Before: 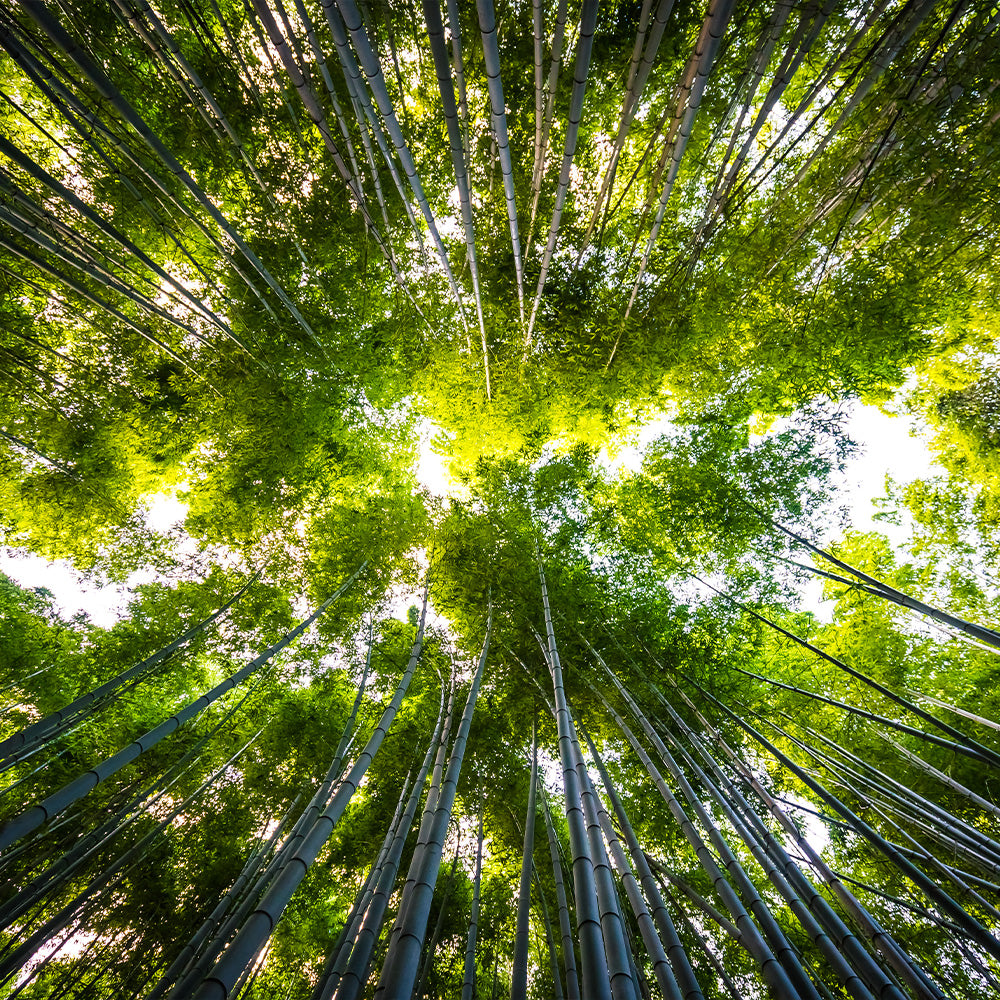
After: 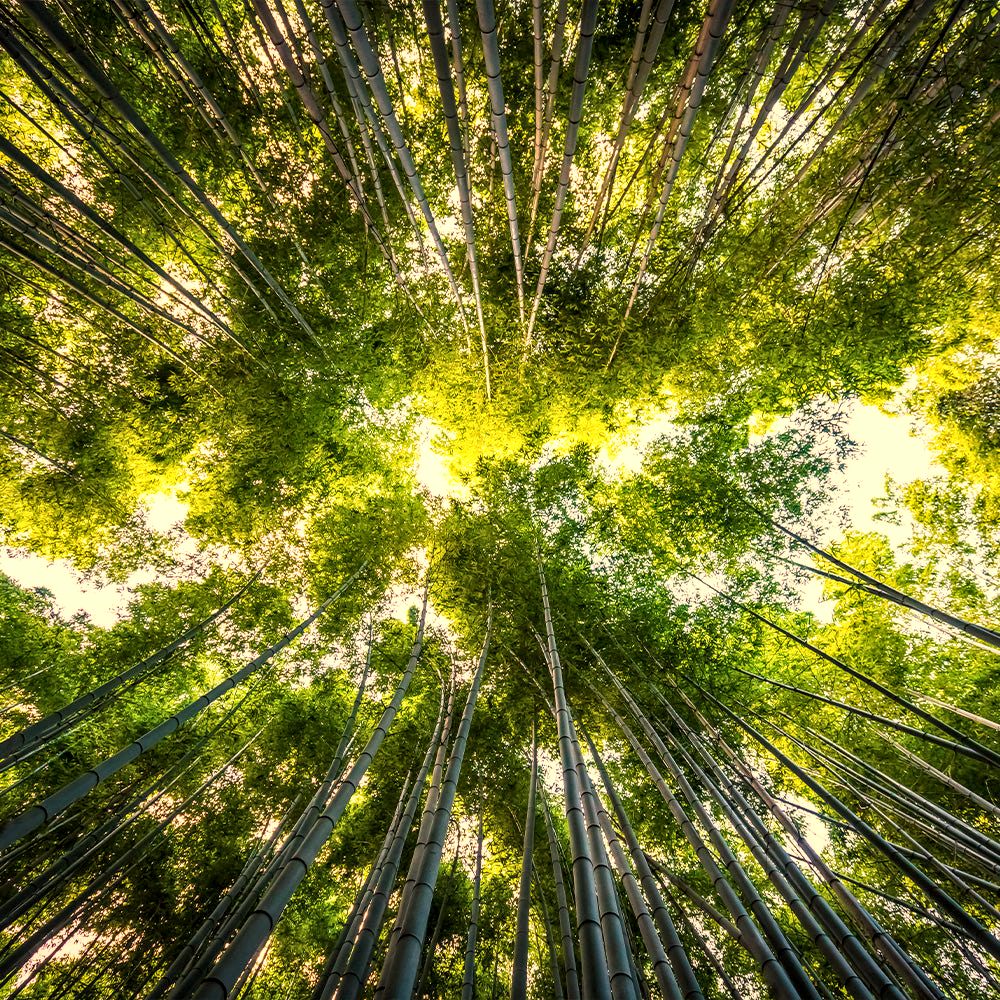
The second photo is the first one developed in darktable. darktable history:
white balance: red 1.138, green 0.996, blue 0.812
local contrast: detail 130%
